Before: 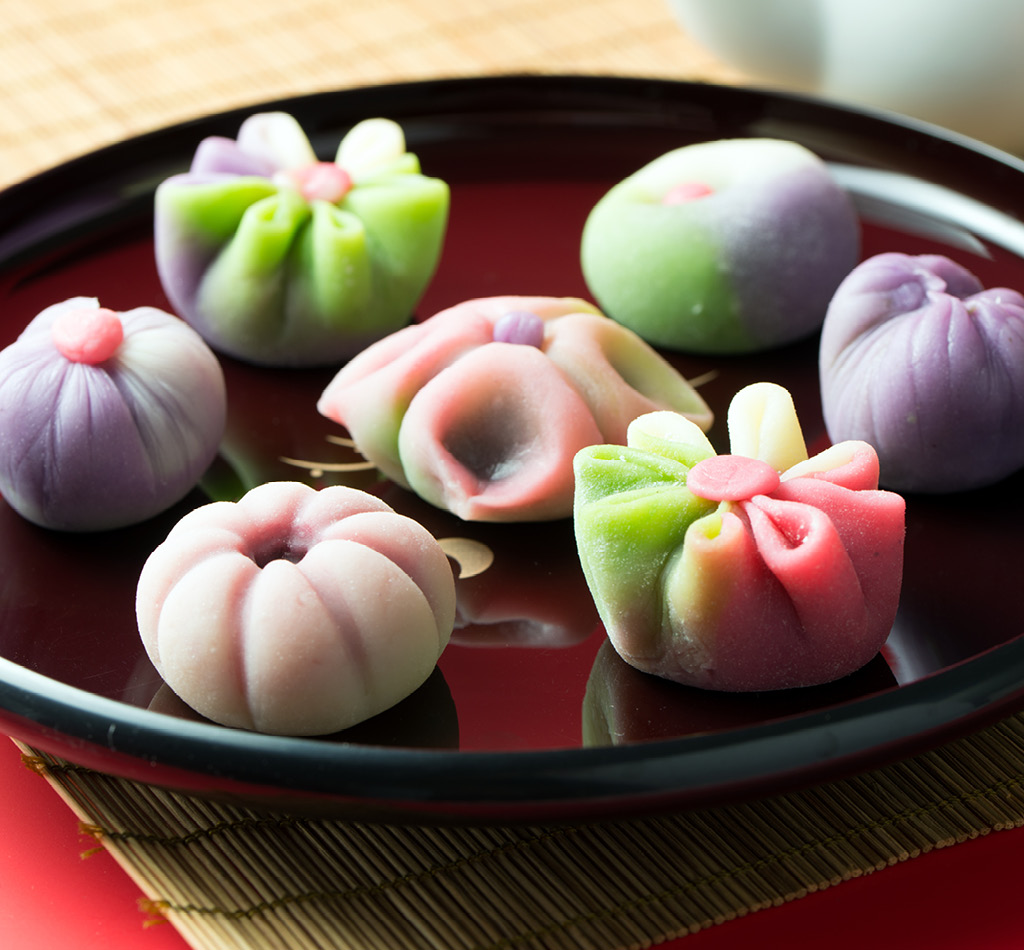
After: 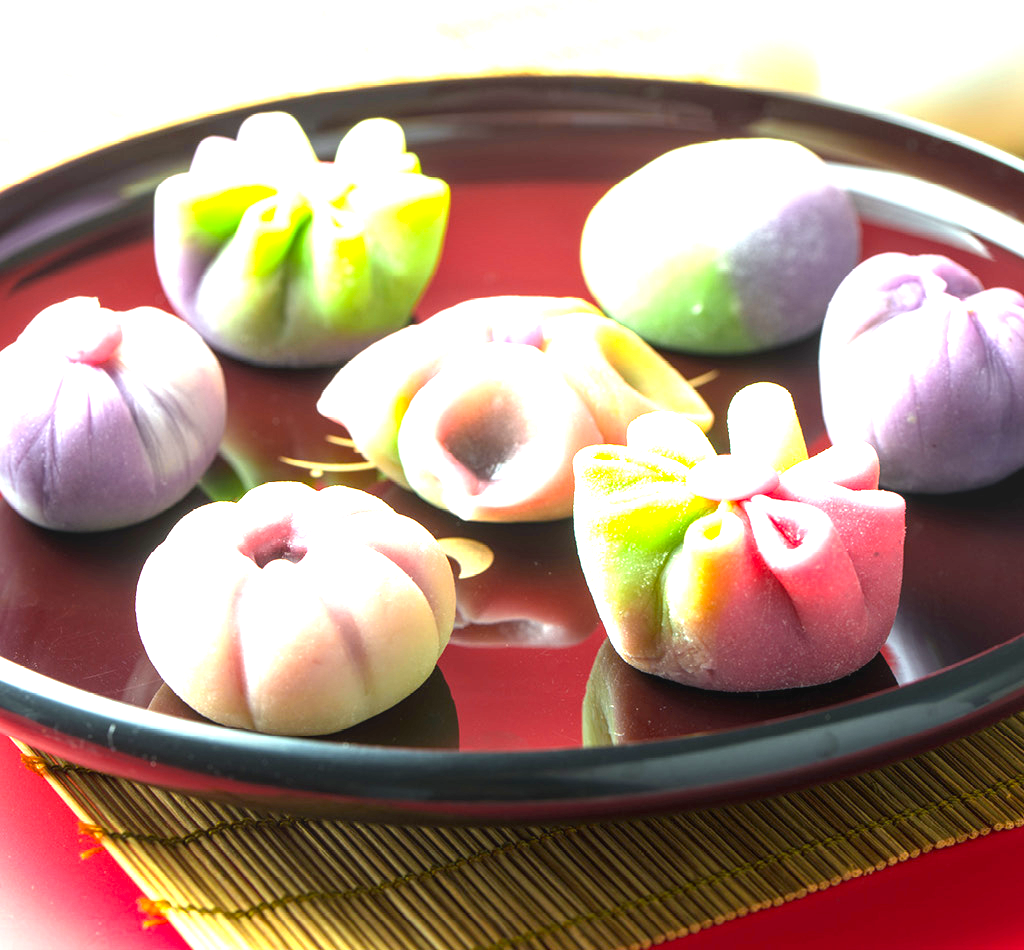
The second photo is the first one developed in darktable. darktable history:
local contrast: detail 117%
exposure: black level correction 0, exposure 1.741 EV, compensate exposure bias true, compensate highlight preservation false
color zones: curves: ch0 [(0.224, 0.526) (0.75, 0.5)]; ch1 [(0.055, 0.526) (0.224, 0.761) (0.377, 0.526) (0.75, 0.5)]
